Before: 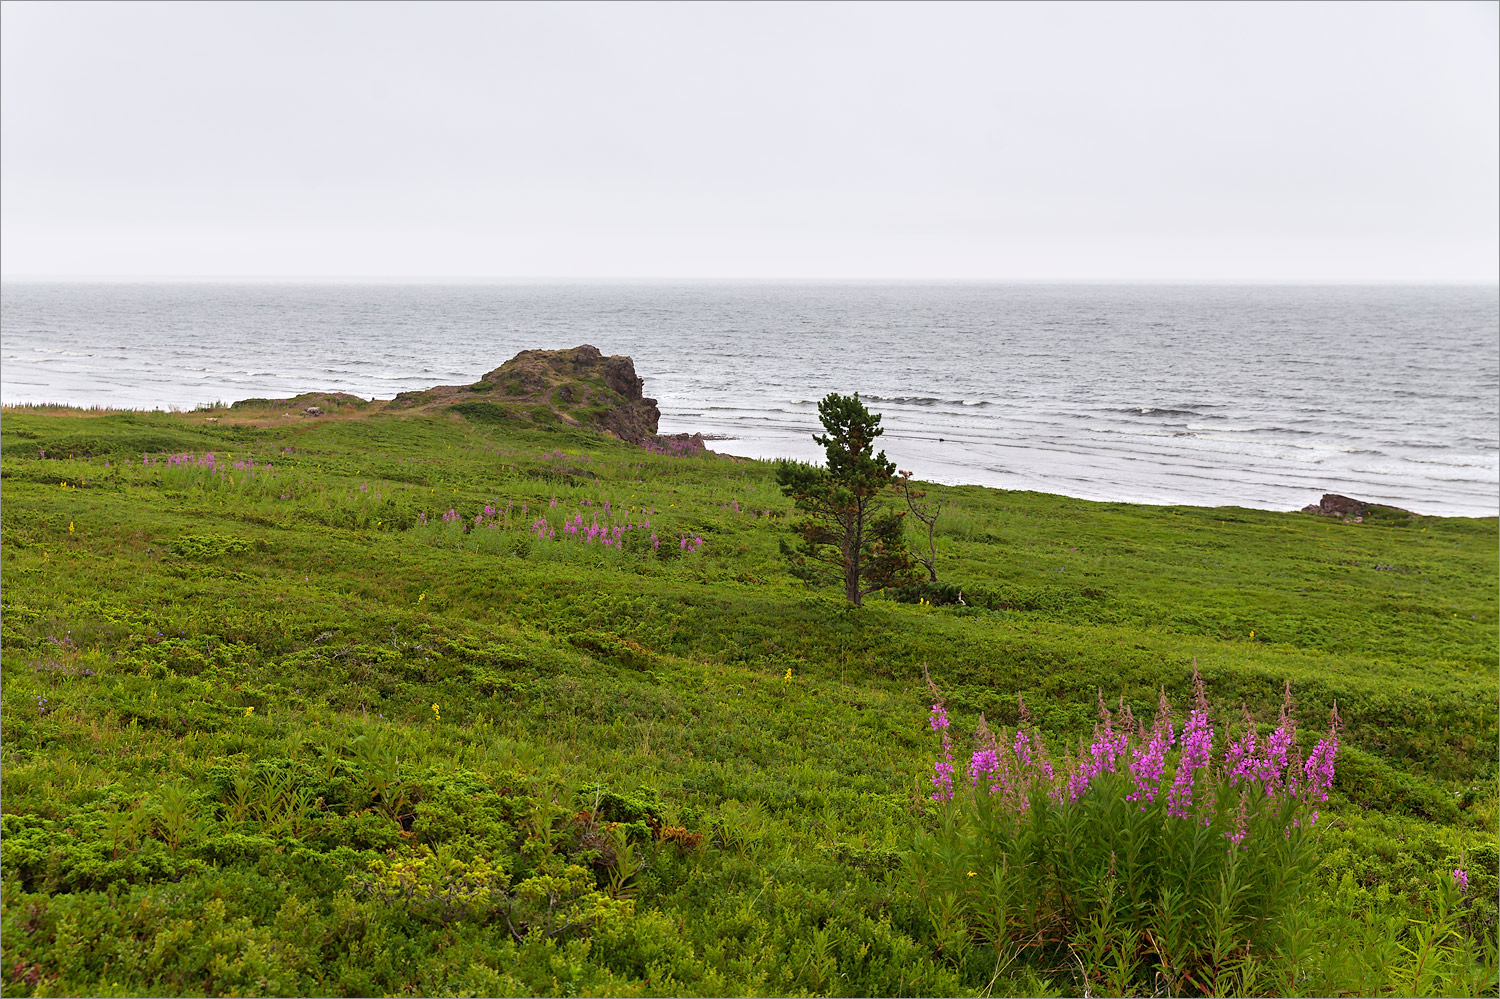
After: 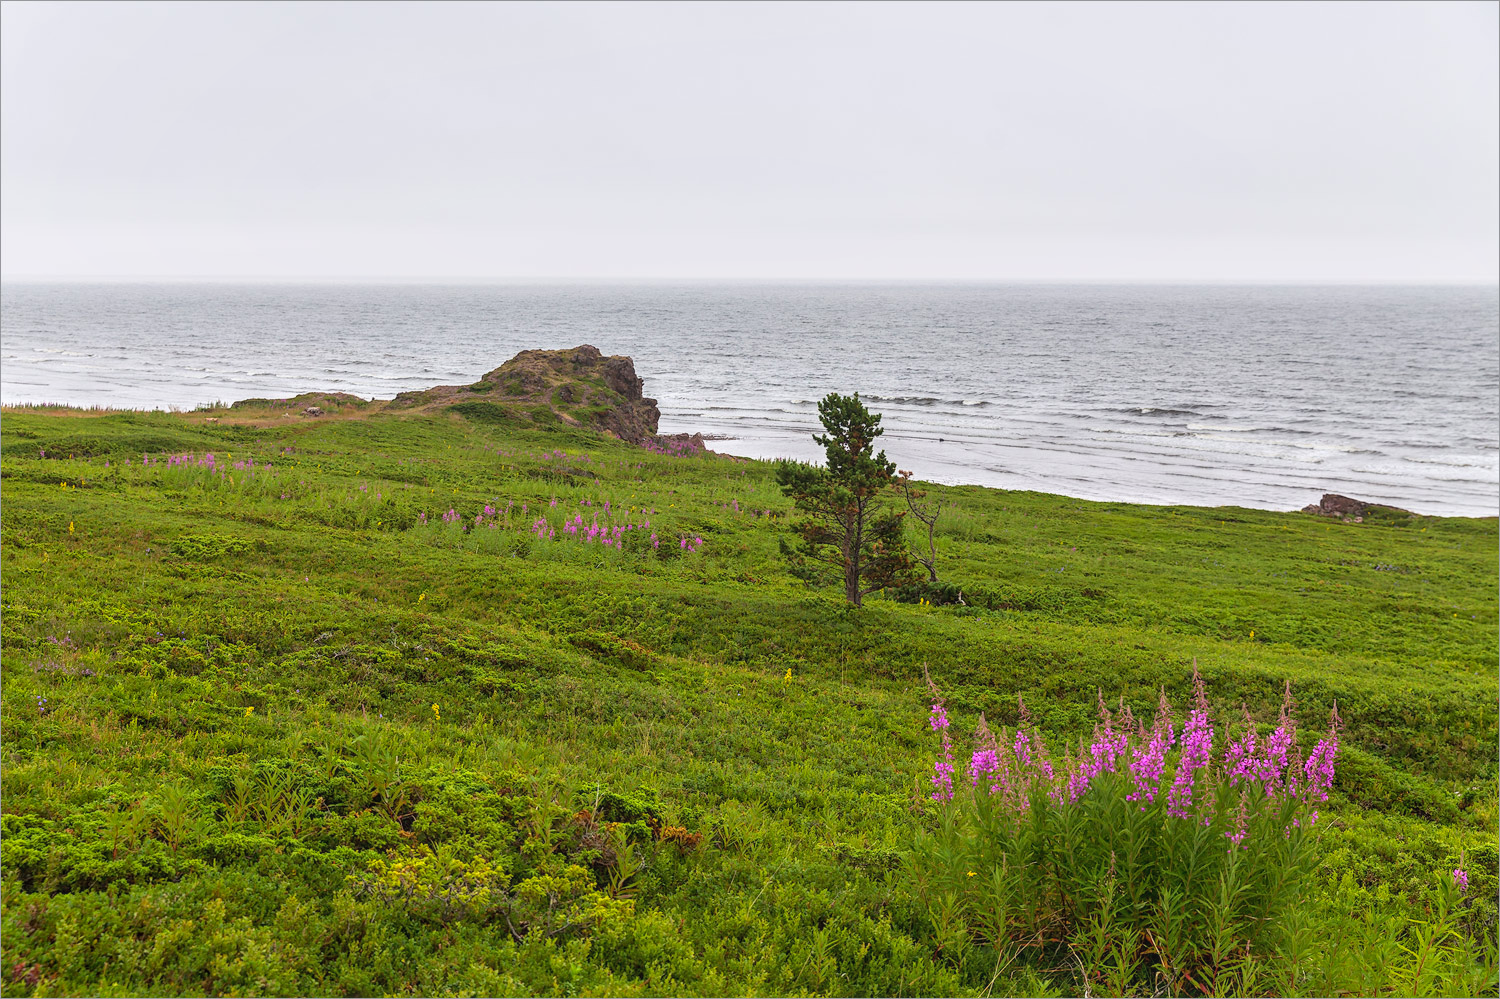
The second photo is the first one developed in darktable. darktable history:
local contrast: on, module defaults
contrast brightness saturation: contrast -0.095, brightness 0.051, saturation 0.078
